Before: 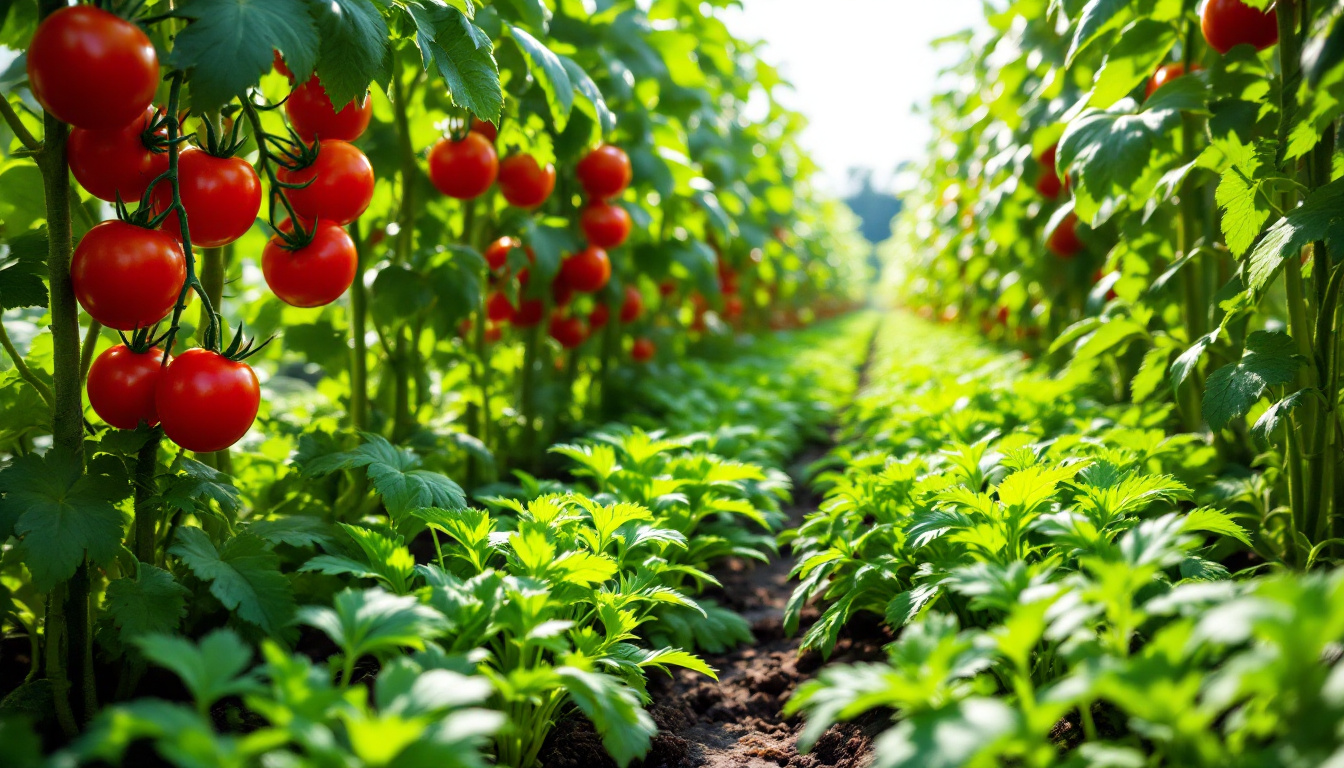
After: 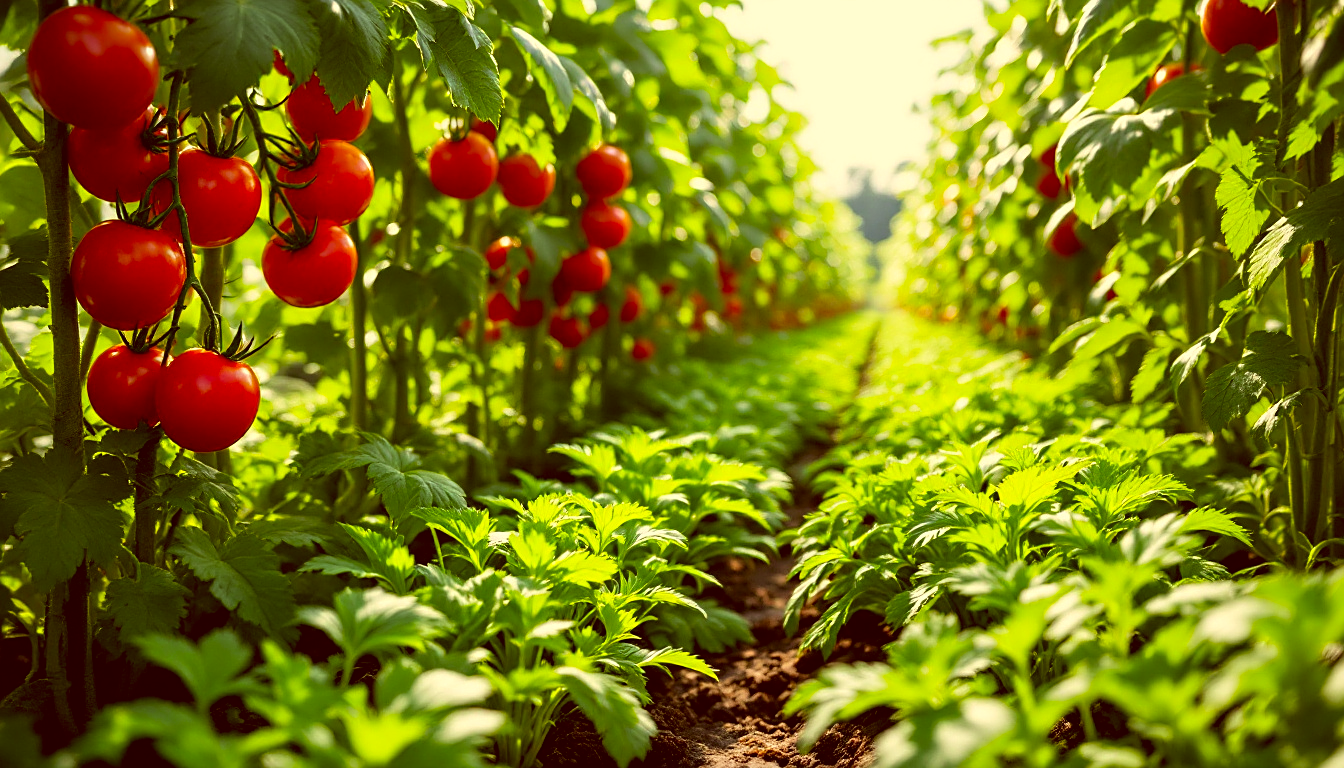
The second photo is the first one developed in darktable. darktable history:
sharpen: on, module defaults
color correction: highlights a* 1.12, highlights b* 24.26, shadows a* 15.58, shadows b* 24.26
